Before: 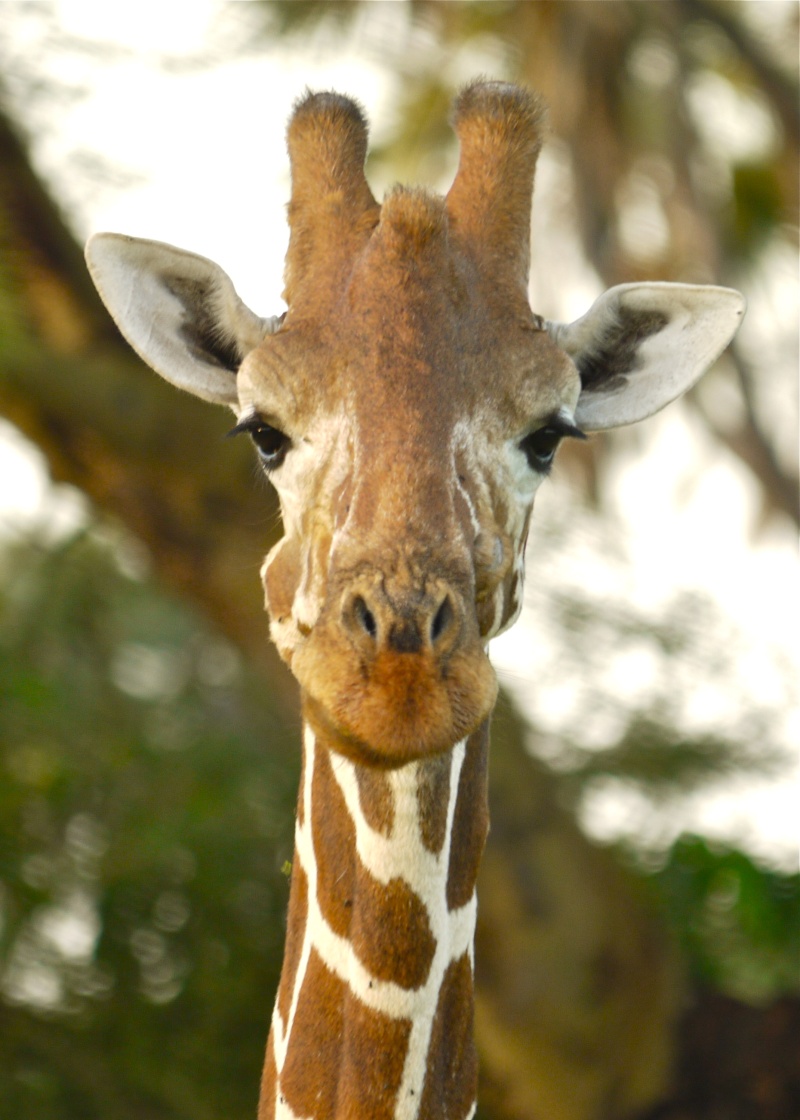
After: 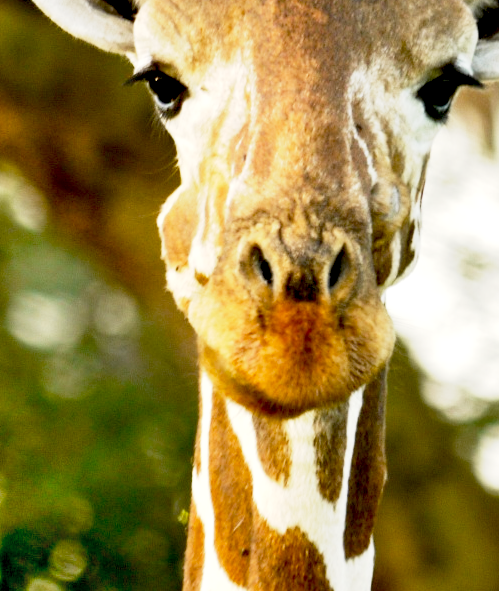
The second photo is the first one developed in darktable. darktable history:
base curve: curves: ch0 [(0, 0) (0.088, 0.125) (0.176, 0.251) (0.354, 0.501) (0.613, 0.749) (1, 0.877)], preserve colors none
exposure: black level correction 0.031, exposure 0.333 EV, compensate highlight preservation false
contrast brightness saturation: saturation -0.058
shadows and highlights: shadows 76.63, highlights -26.39, soften with gaussian
crop: left 12.942%, top 31.363%, right 24.588%, bottom 15.801%
tone equalizer: -8 EV -0.425 EV, -7 EV -0.385 EV, -6 EV -0.354 EV, -5 EV -0.247 EV, -3 EV 0.188 EV, -2 EV 0.316 EV, -1 EV 0.376 EV, +0 EV 0.403 EV, edges refinement/feathering 500, mask exposure compensation -1.57 EV, preserve details no
